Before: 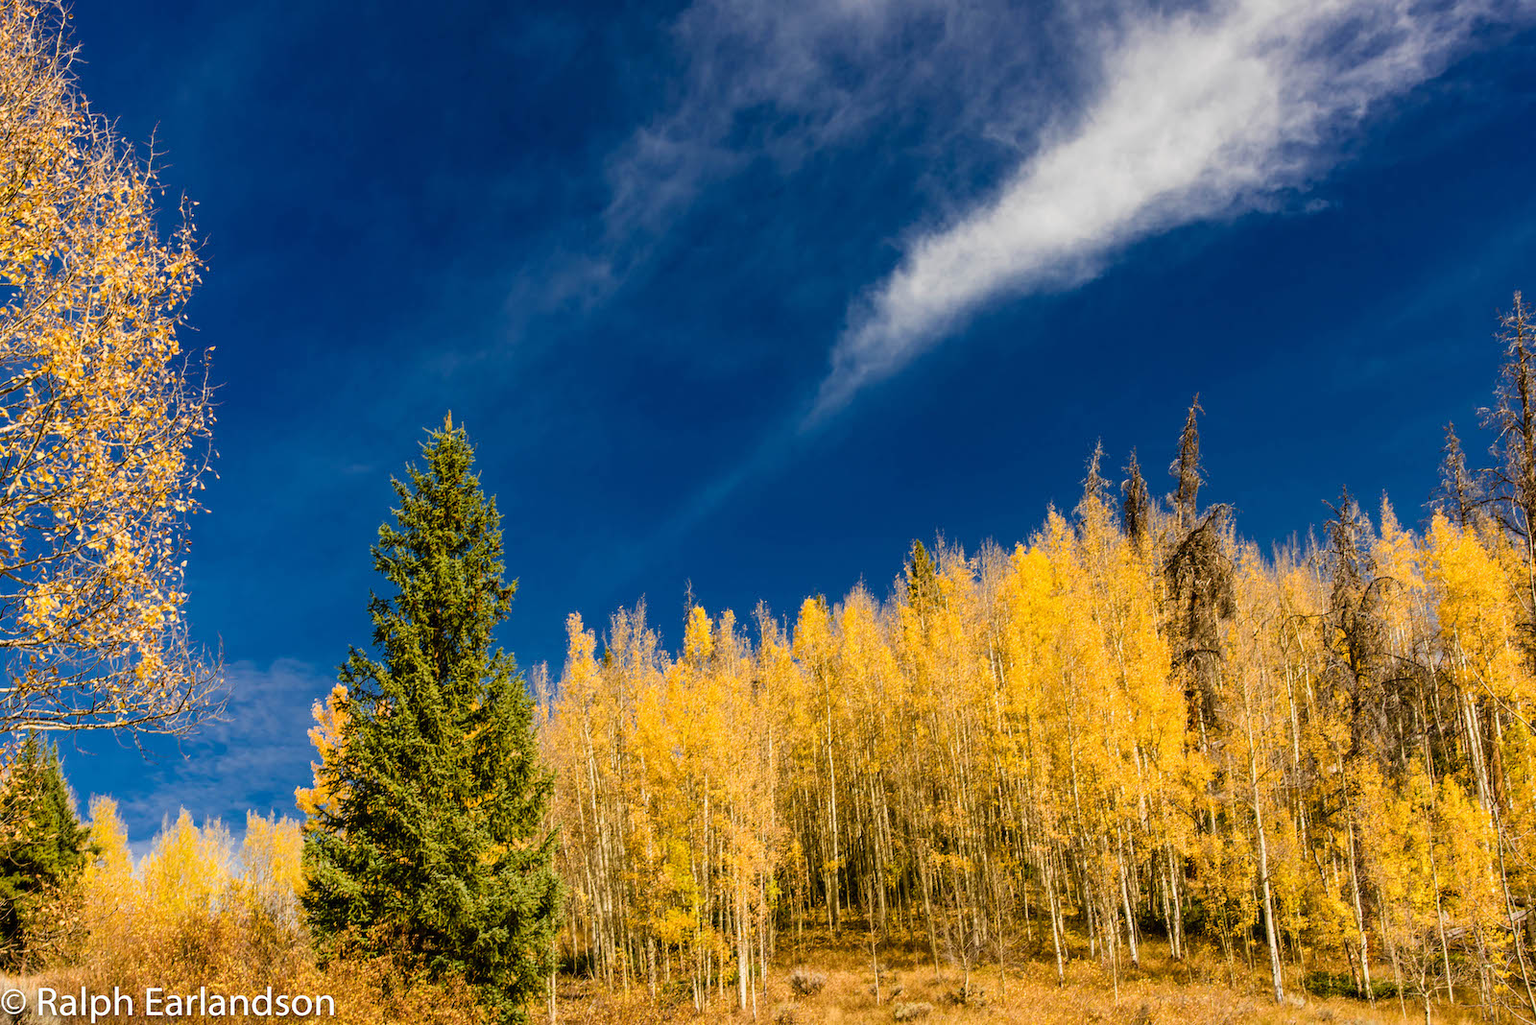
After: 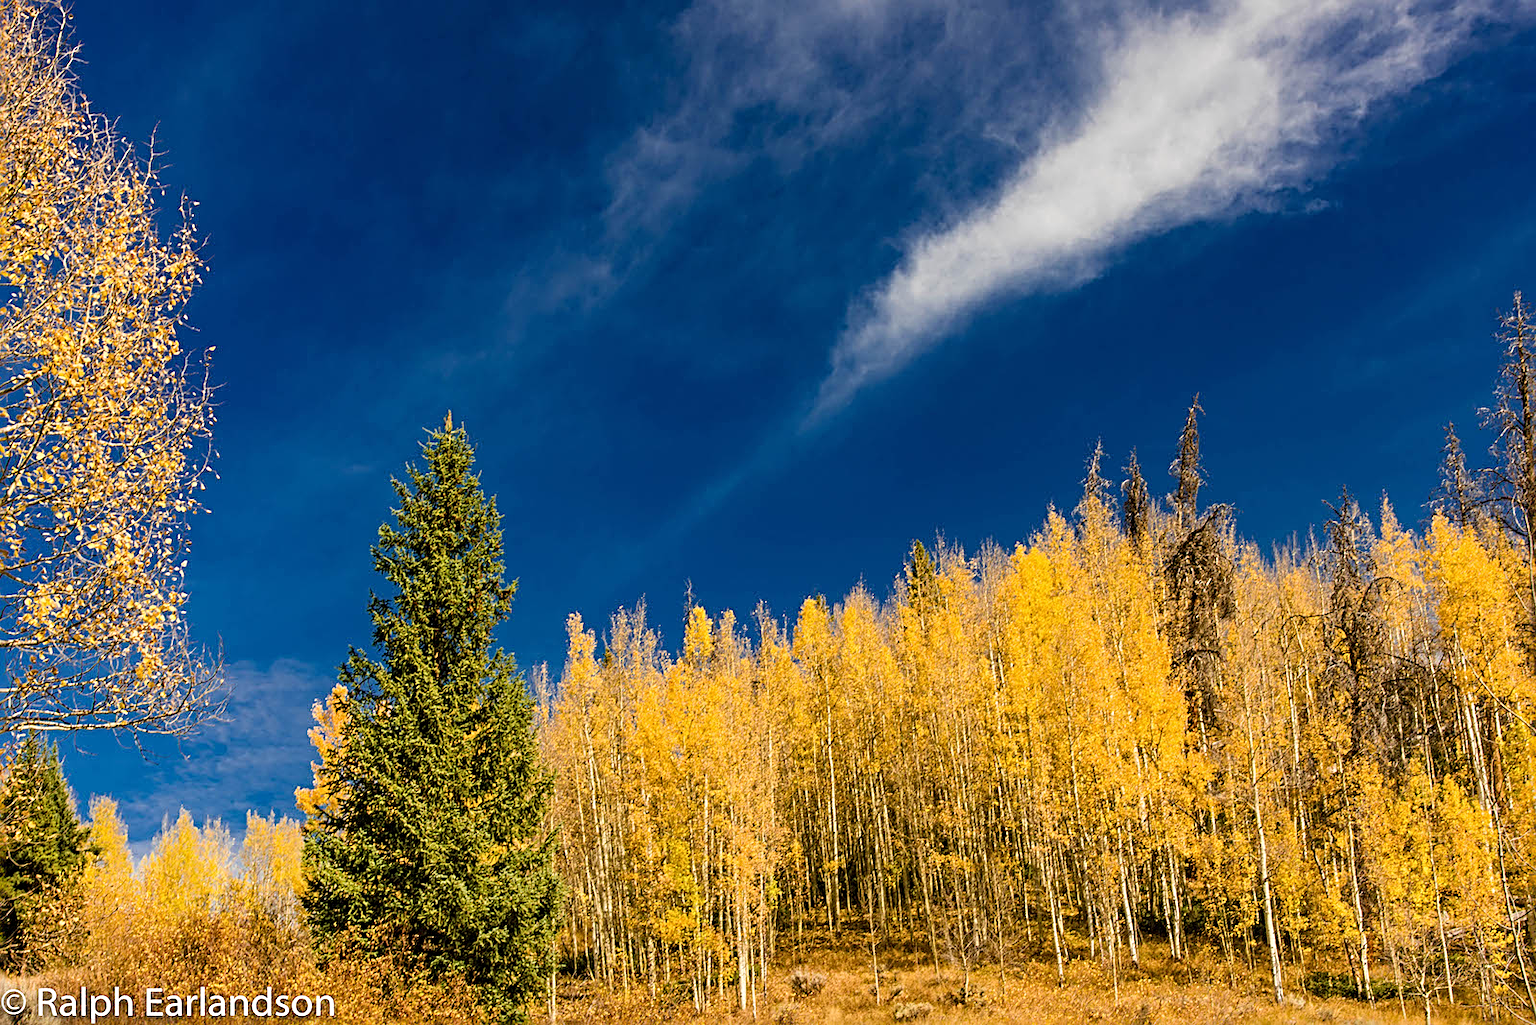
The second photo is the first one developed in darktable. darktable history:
sharpen: radius 2.536, amount 0.625
